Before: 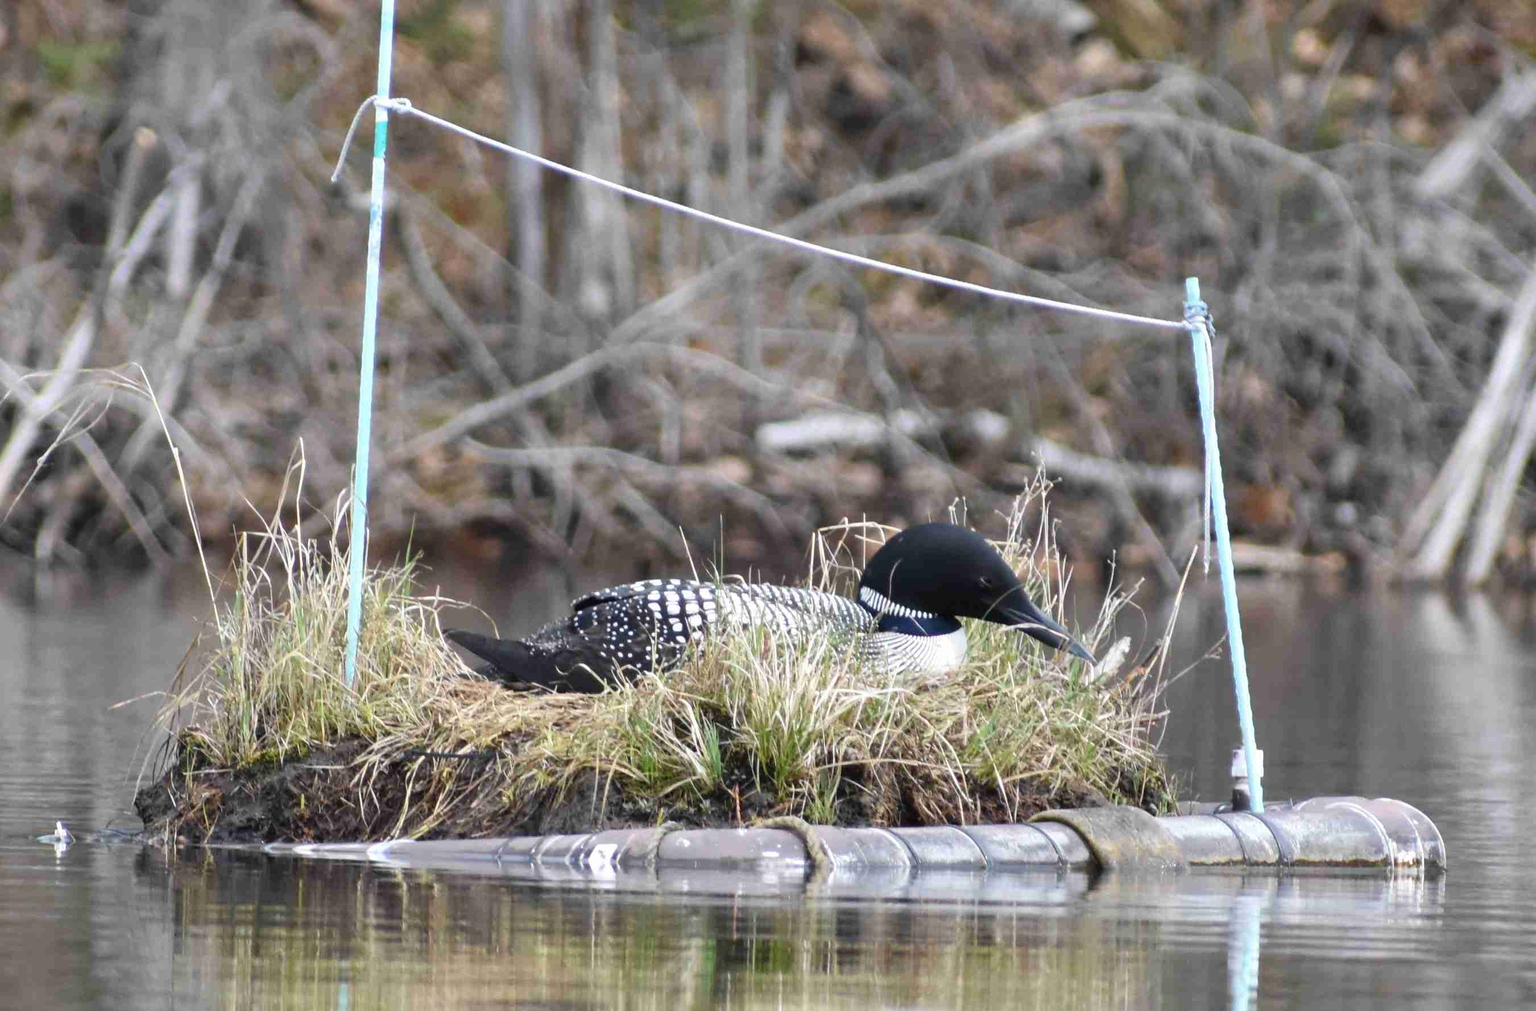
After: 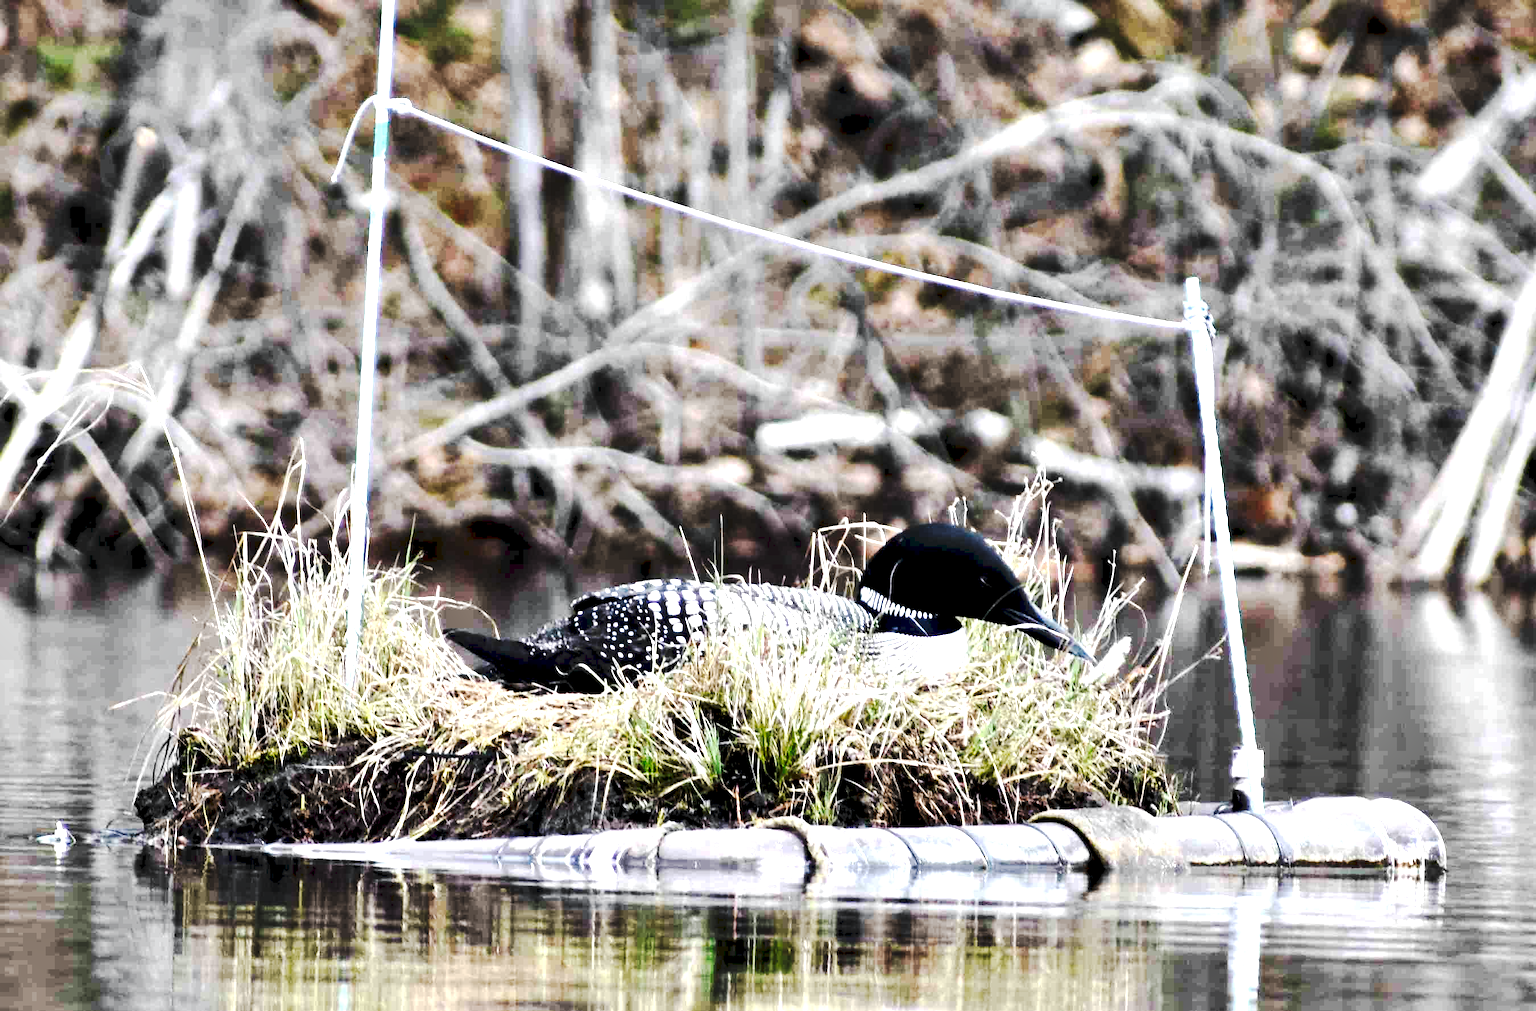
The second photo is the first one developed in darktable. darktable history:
local contrast: mode bilateral grid, contrast 21, coarseness 49, detail 120%, midtone range 0.2
tone curve: curves: ch0 [(0, 0) (0.003, 0.062) (0.011, 0.07) (0.025, 0.083) (0.044, 0.094) (0.069, 0.105) (0.1, 0.117) (0.136, 0.136) (0.177, 0.164) (0.224, 0.201) (0.277, 0.256) (0.335, 0.335) (0.399, 0.424) (0.468, 0.529) (0.543, 0.641) (0.623, 0.725) (0.709, 0.787) (0.801, 0.849) (0.898, 0.917) (1, 1)], preserve colors none
tone equalizer: -8 EV -0.718 EV, -7 EV -0.713 EV, -6 EV -0.589 EV, -5 EV -0.375 EV, -3 EV 0.381 EV, -2 EV 0.6 EV, -1 EV 0.685 EV, +0 EV 0.72 EV, edges refinement/feathering 500, mask exposure compensation -1.57 EV, preserve details no
contrast equalizer: y [[0.6 ×6], [0.55 ×6], [0 ×6], [0 ×6], [0 ×6]]
